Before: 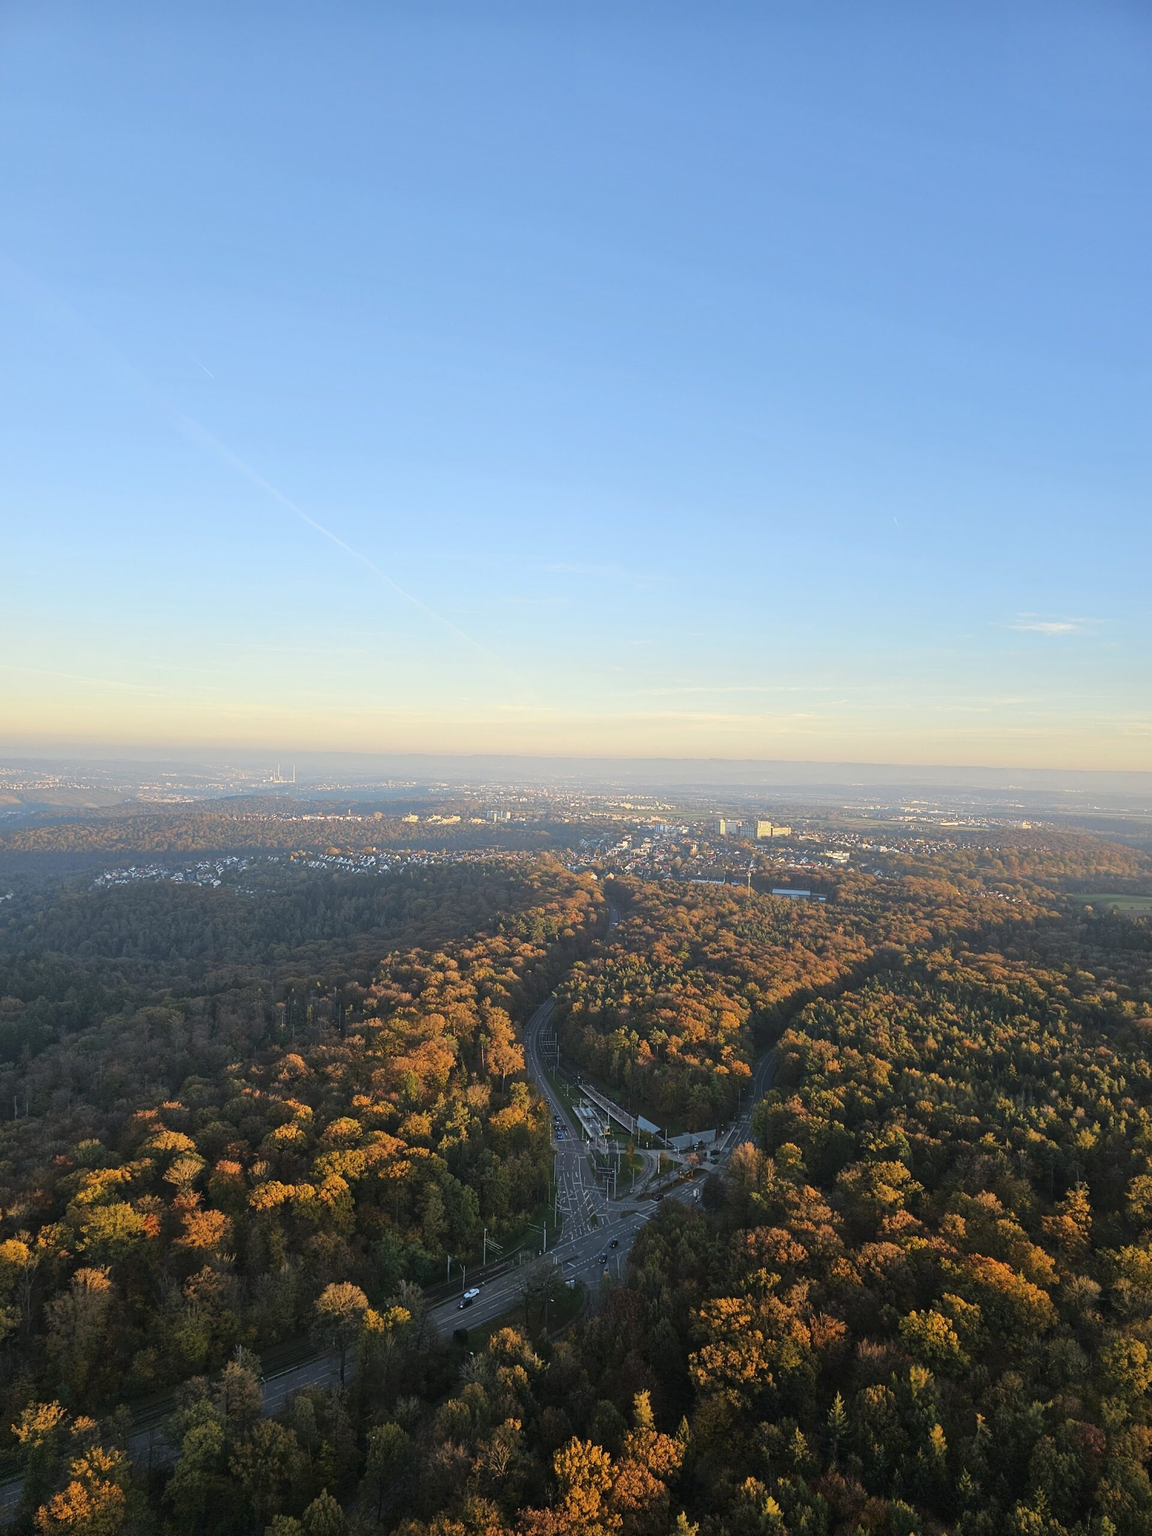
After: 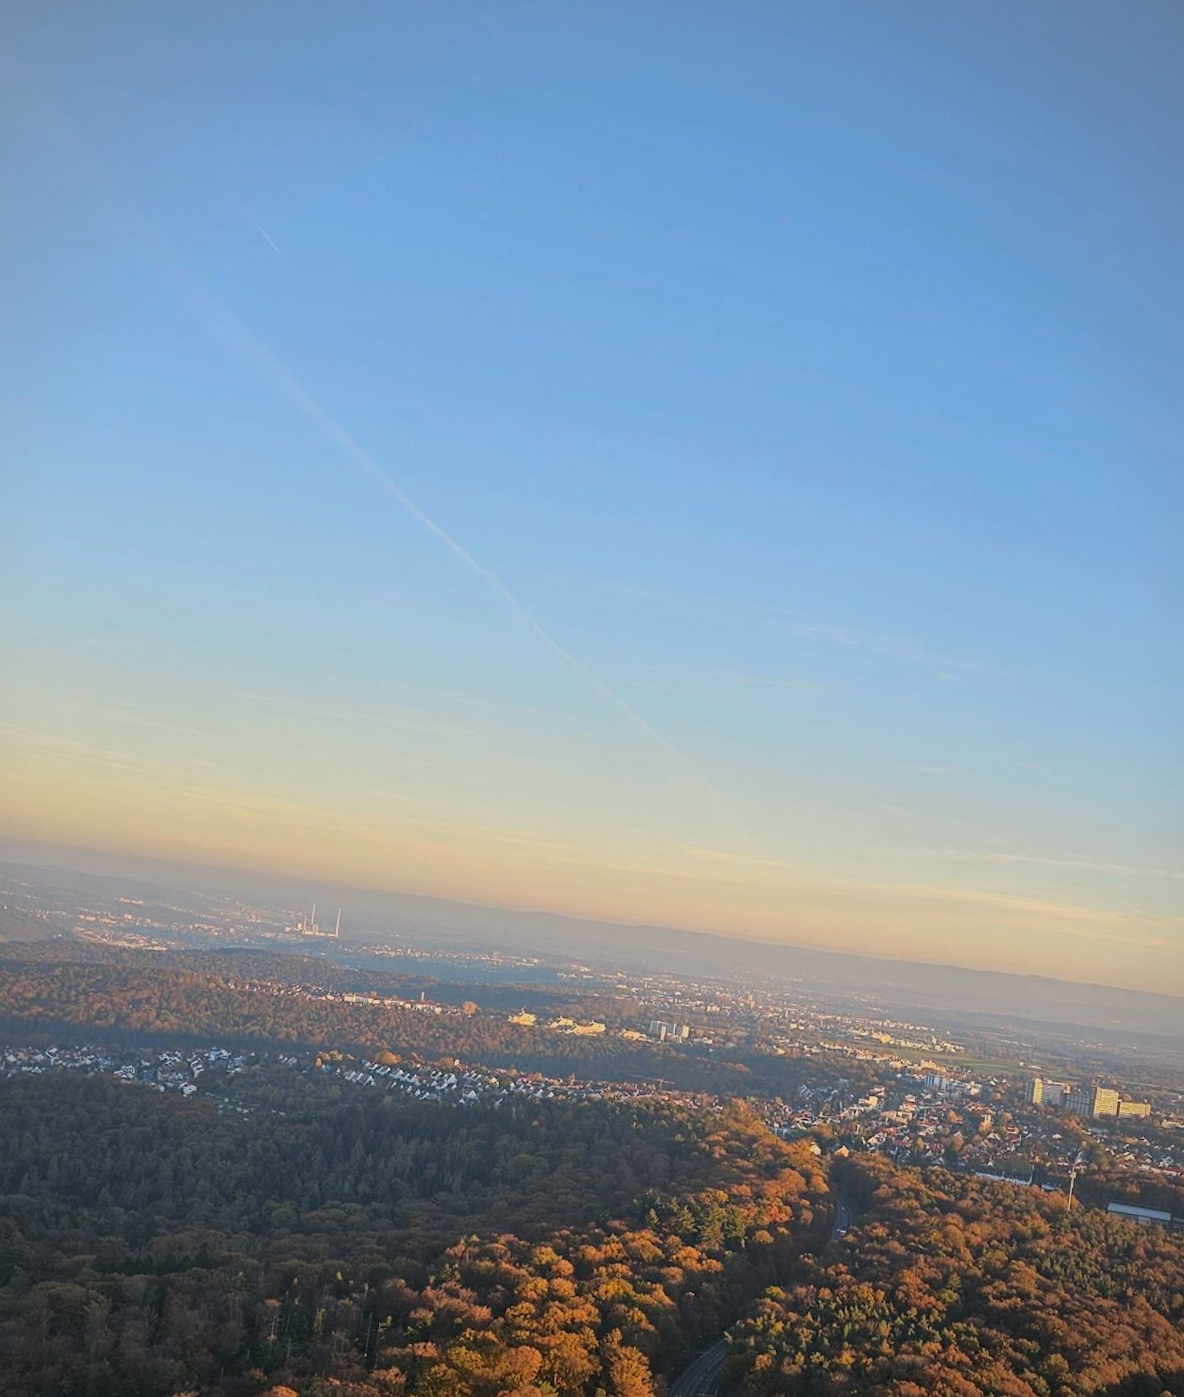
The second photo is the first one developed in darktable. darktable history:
local contrast: mode bilateral grid, contrast 19, coarseness 51, detail 120%, midtone range 0.2
exposure: exposure -0.491 EV, compensate exposure bias true, compensate highlight preservation false
vignetting: fall-off radius 81.83%, center (-0.012, 0), unbound false
color correction: highlights a* 3.42, highlights b* 1.95, saturation 1.18
crop and rotate: angle -6.43°, left 2.023%, top 6.887%, right 27.449%, bottom 30.708%
